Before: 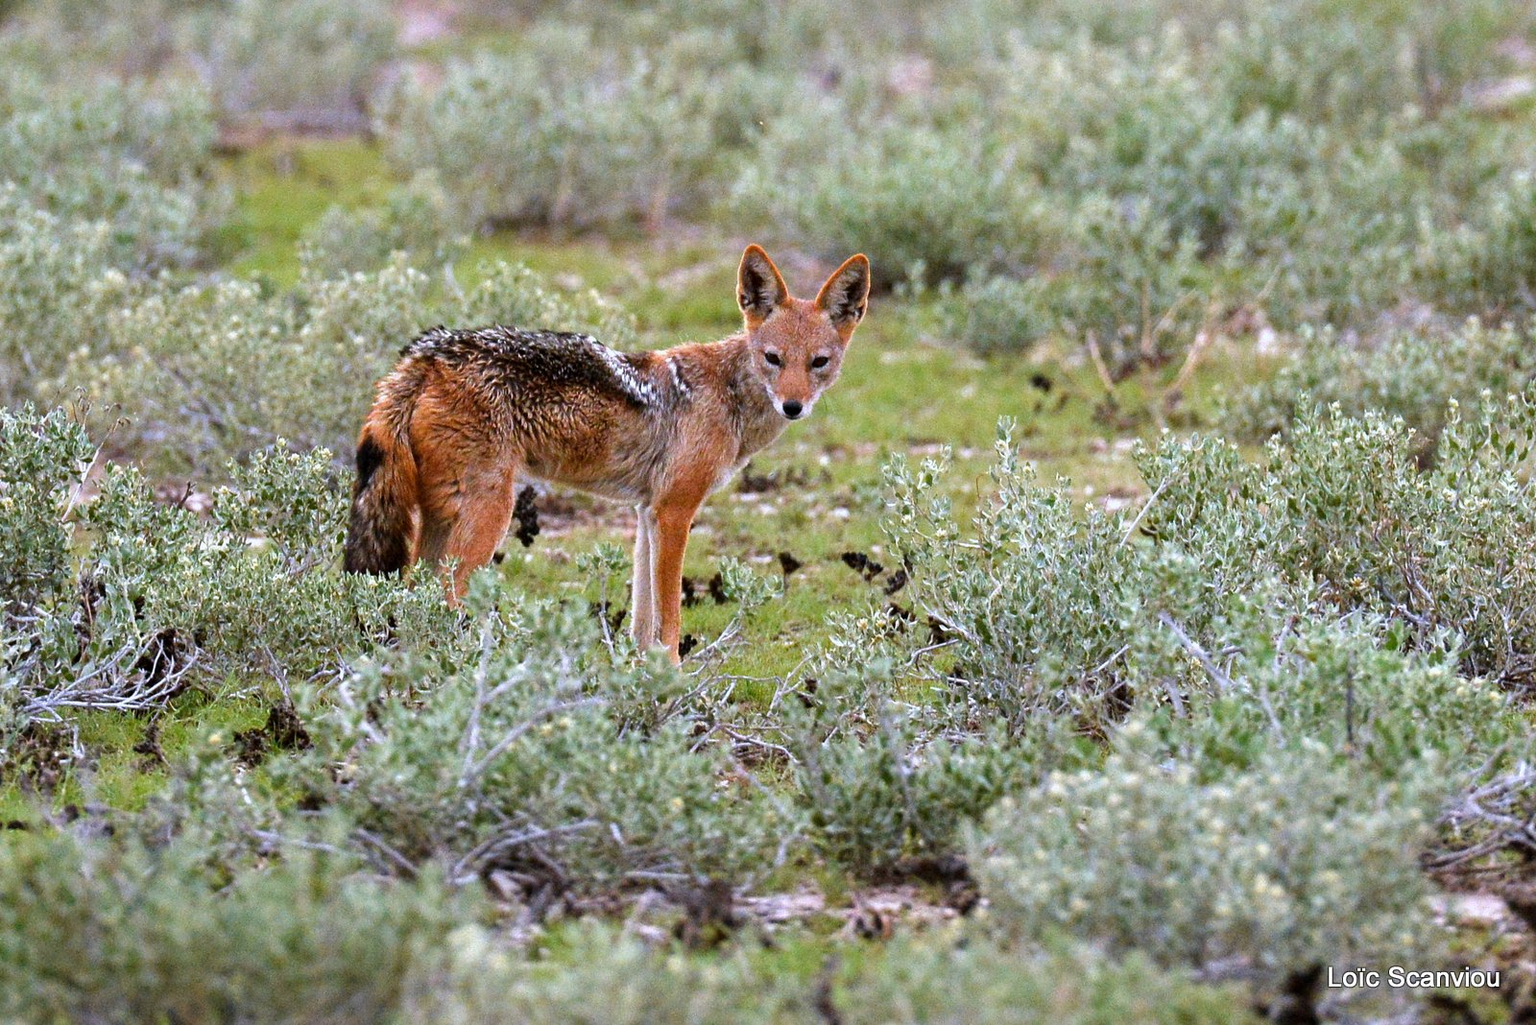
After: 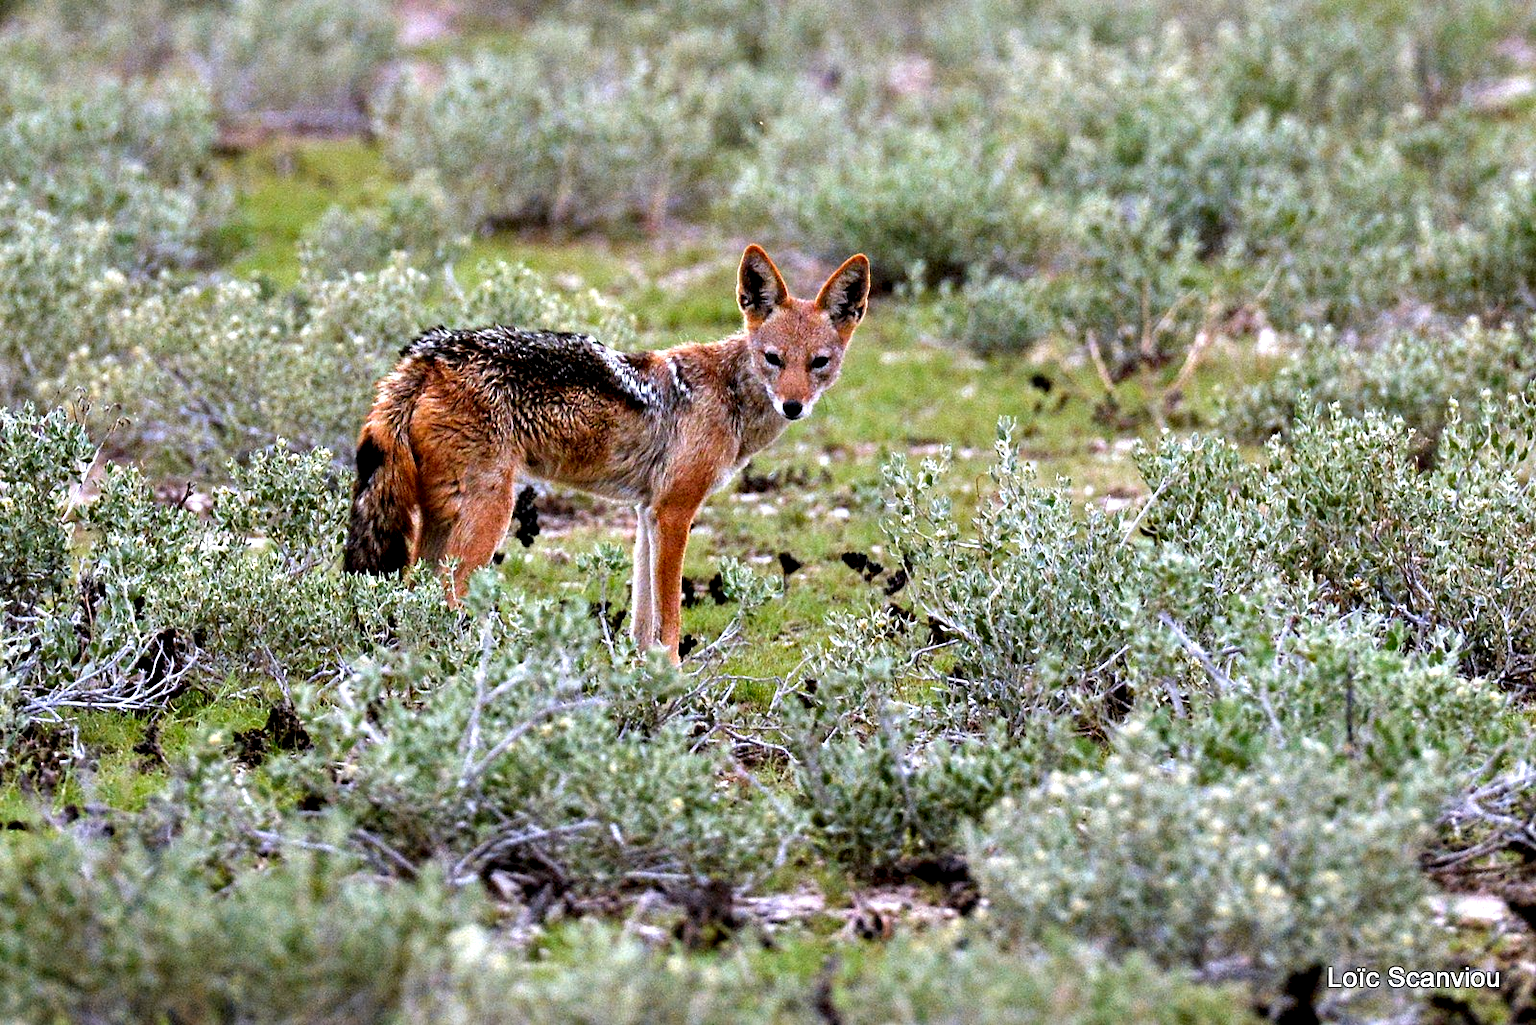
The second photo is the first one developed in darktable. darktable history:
color correction: highlights b* 0.032, saturation 0.987
contrast equalizer: octaves 7, y [[0.6 ×6], [0.55 ×6], [0 ×6], [0 ×6], [0 ×6]]
